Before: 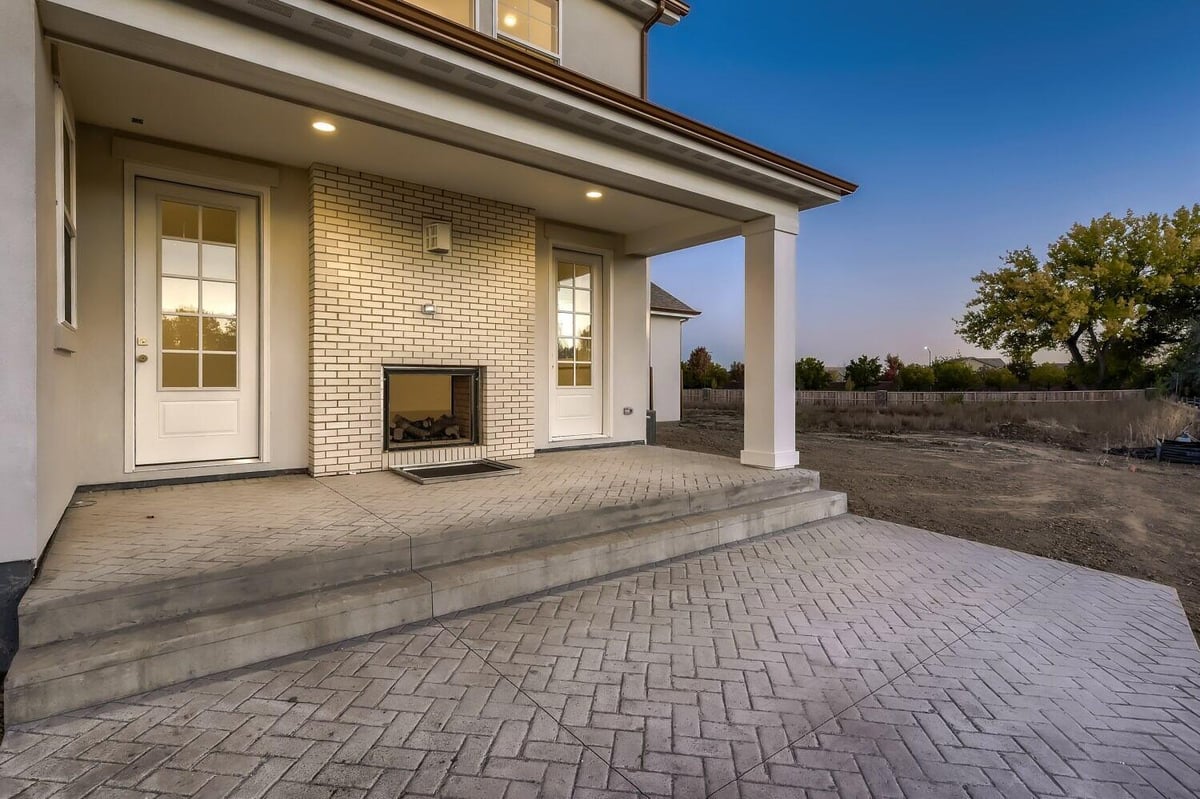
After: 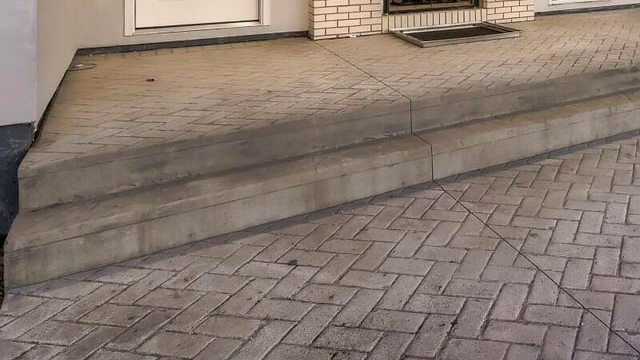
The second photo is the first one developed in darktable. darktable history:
crop and rotate: top 54.778%, right 46.61%, bottom 0.159%
tone curve: curves: ch0 [(0.013, 0) (0.061, 0.059) (0.239, 0.256) (0.502, 0.501) (0.683, 0.676) (0.761, 0.773) (0.858, 0.858) (0.987, 0.945)]; ch1 [(0, 0) (0.172, 0.123) (0.304, 0.267) (0.414, 0.395) (0.472, 0.473) (0.502, 0.502) (0.521, 0.528) (0.583, 0.595) (0.654, 0.673) (0.728, 0.761) (1, 1)]; ch2 [(0, 0) (0.411, 0.424) (0.485, 0.476) (0.502, 0.501) (0.553, 0.557) (0.57, 0.576) (1, 1)], color space Lab, independent channels, preserve colors none
